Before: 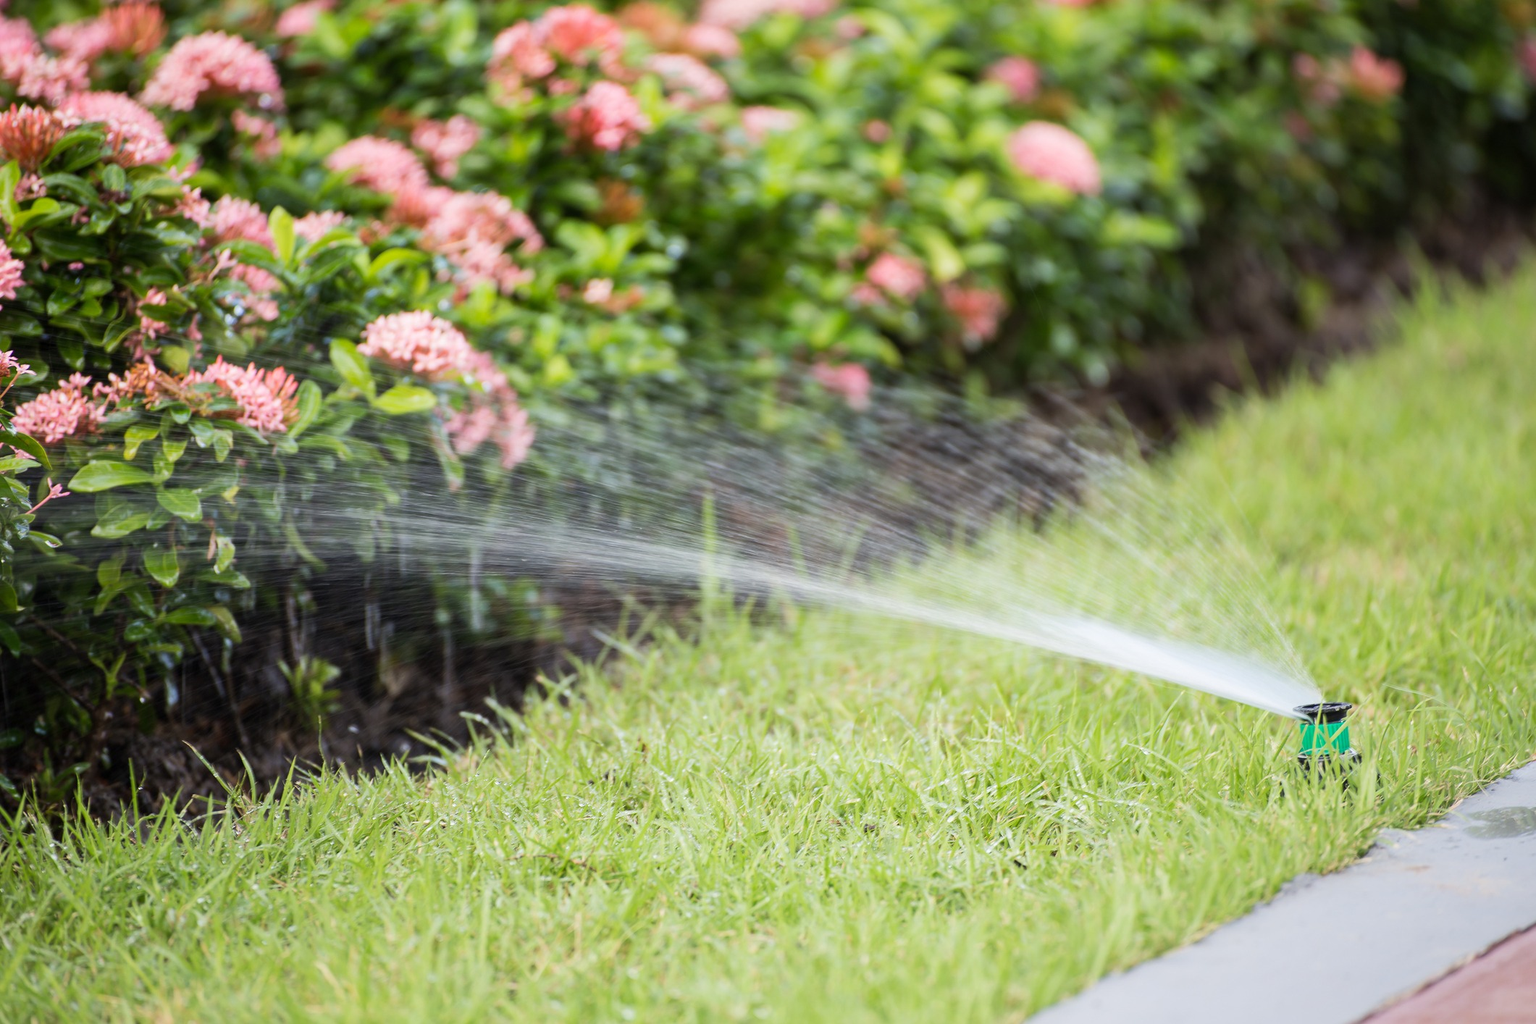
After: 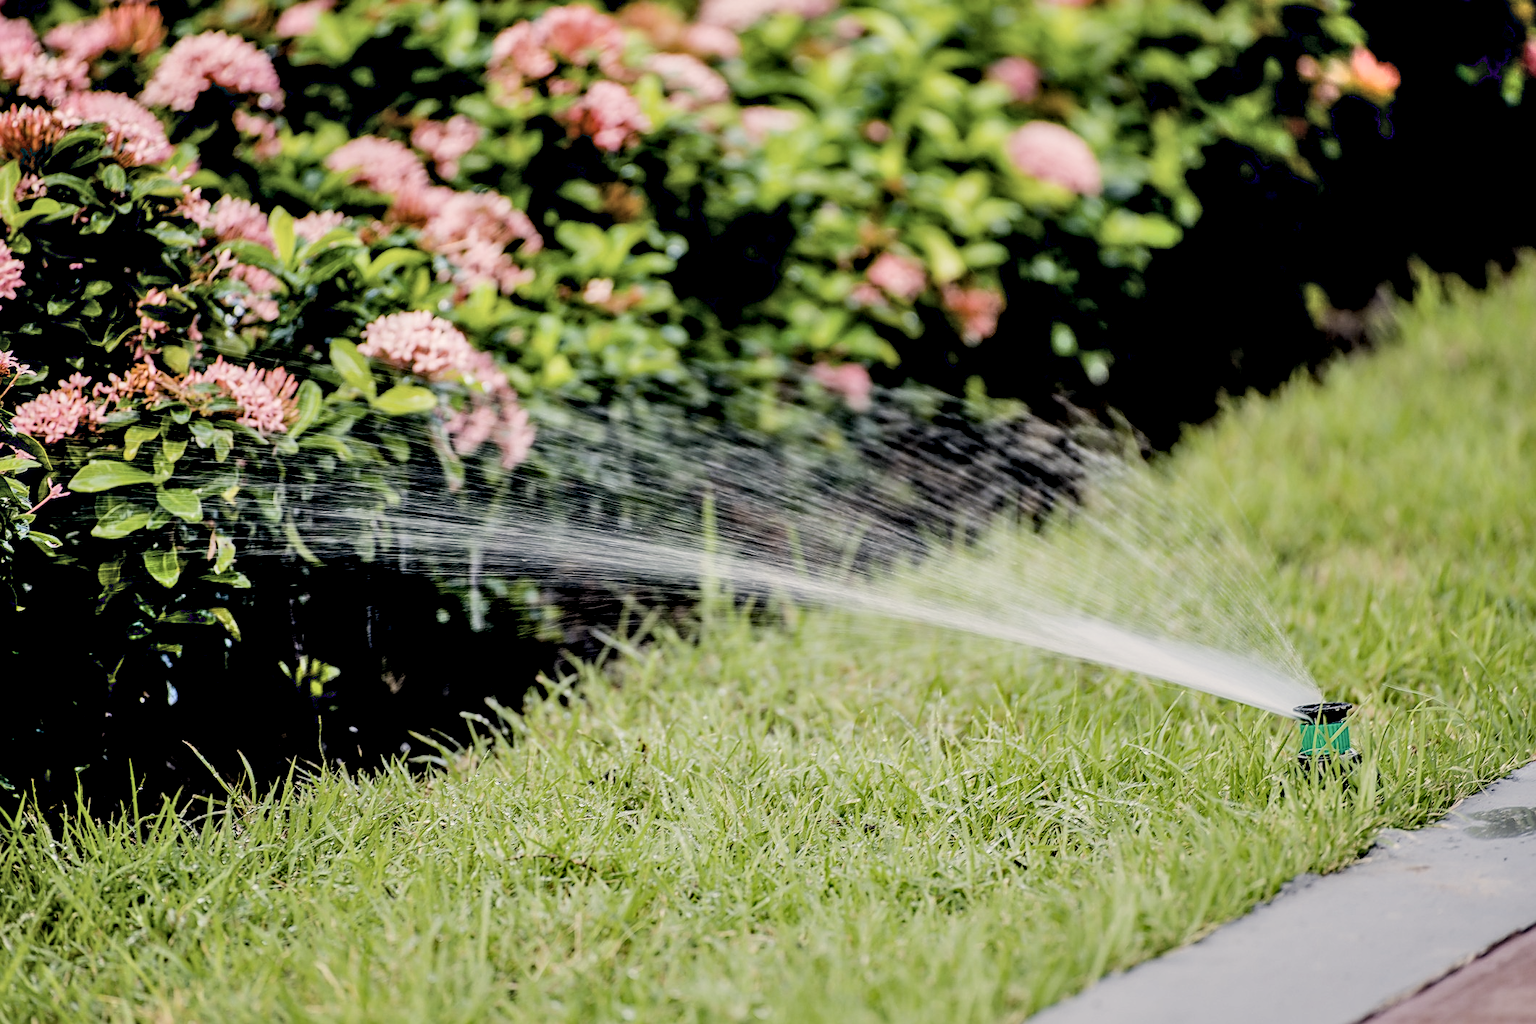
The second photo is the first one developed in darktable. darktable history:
contrast equalizer: octaves 7, y [[0.6 ×6], [0.55 ×6], [0 ×6], [0 ×6], [0 ×6]], mix -0.2
local contrast: detail 160%
color correction: highlights a* 2.75, highlights b* 5, shadows a* -2.04, shadows b* -4.84, saturation 0.8
exposure: black level correction 0.056, exposure -0.039 EV, compensate highlight preservation false
shadows and highlights: low approximation 0.01, soften with gaussian
contrast brightness saturation: saturation -0.05
filmic rgb: black relative exposure -5 EV, hardness 2.88, contrast 1.2
sharpen: on, module defaults
